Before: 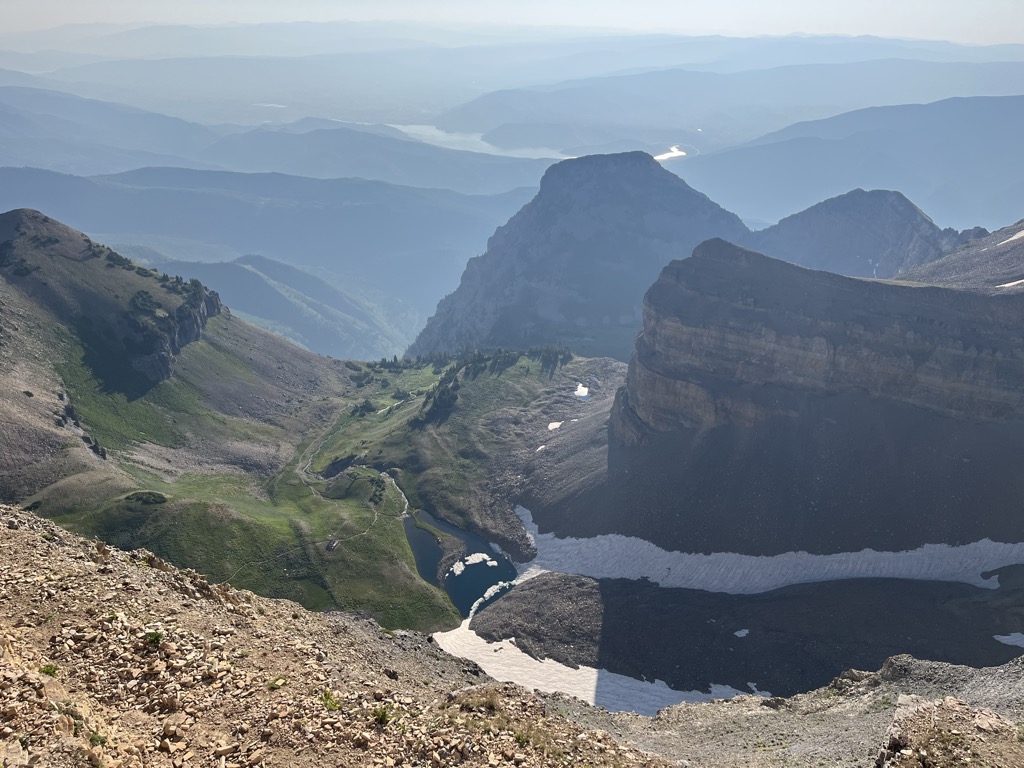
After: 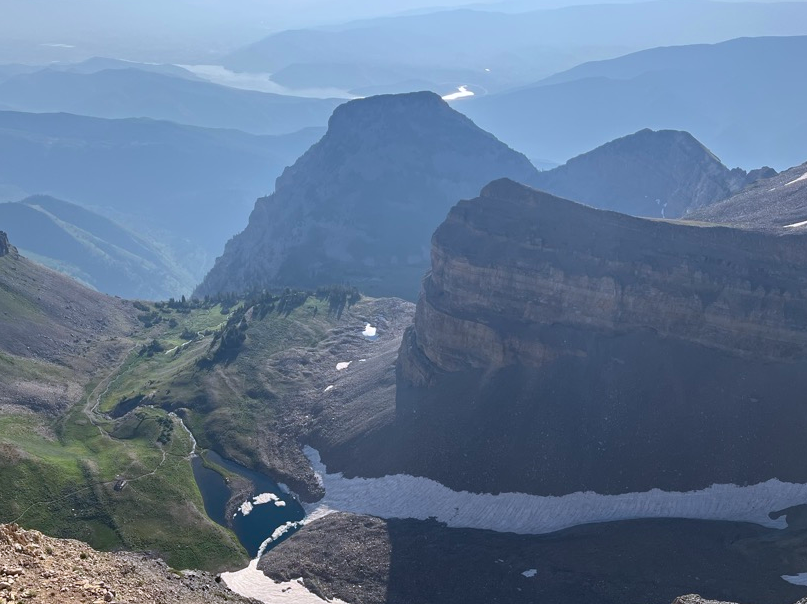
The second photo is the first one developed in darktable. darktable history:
crop and rotate: left 20.74%, top 7.912%, right 0.375%, bottom 13.378%
color calibration: illuminant as shot in camera, x 0.358, y 0.373, temperature 4628.91 K
